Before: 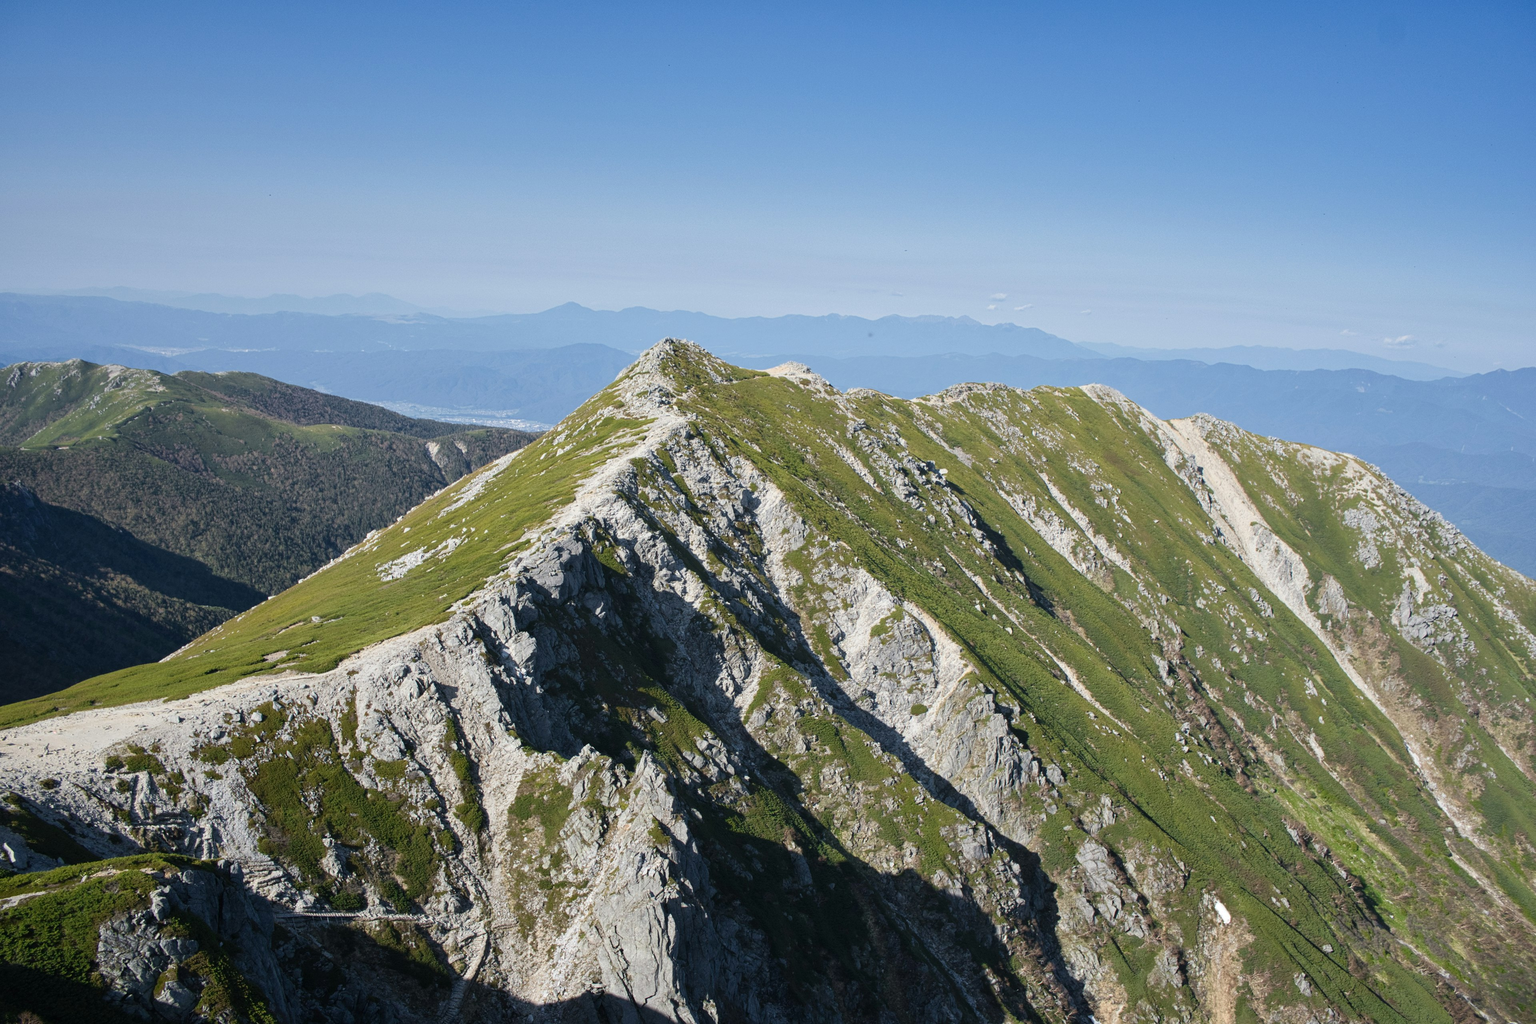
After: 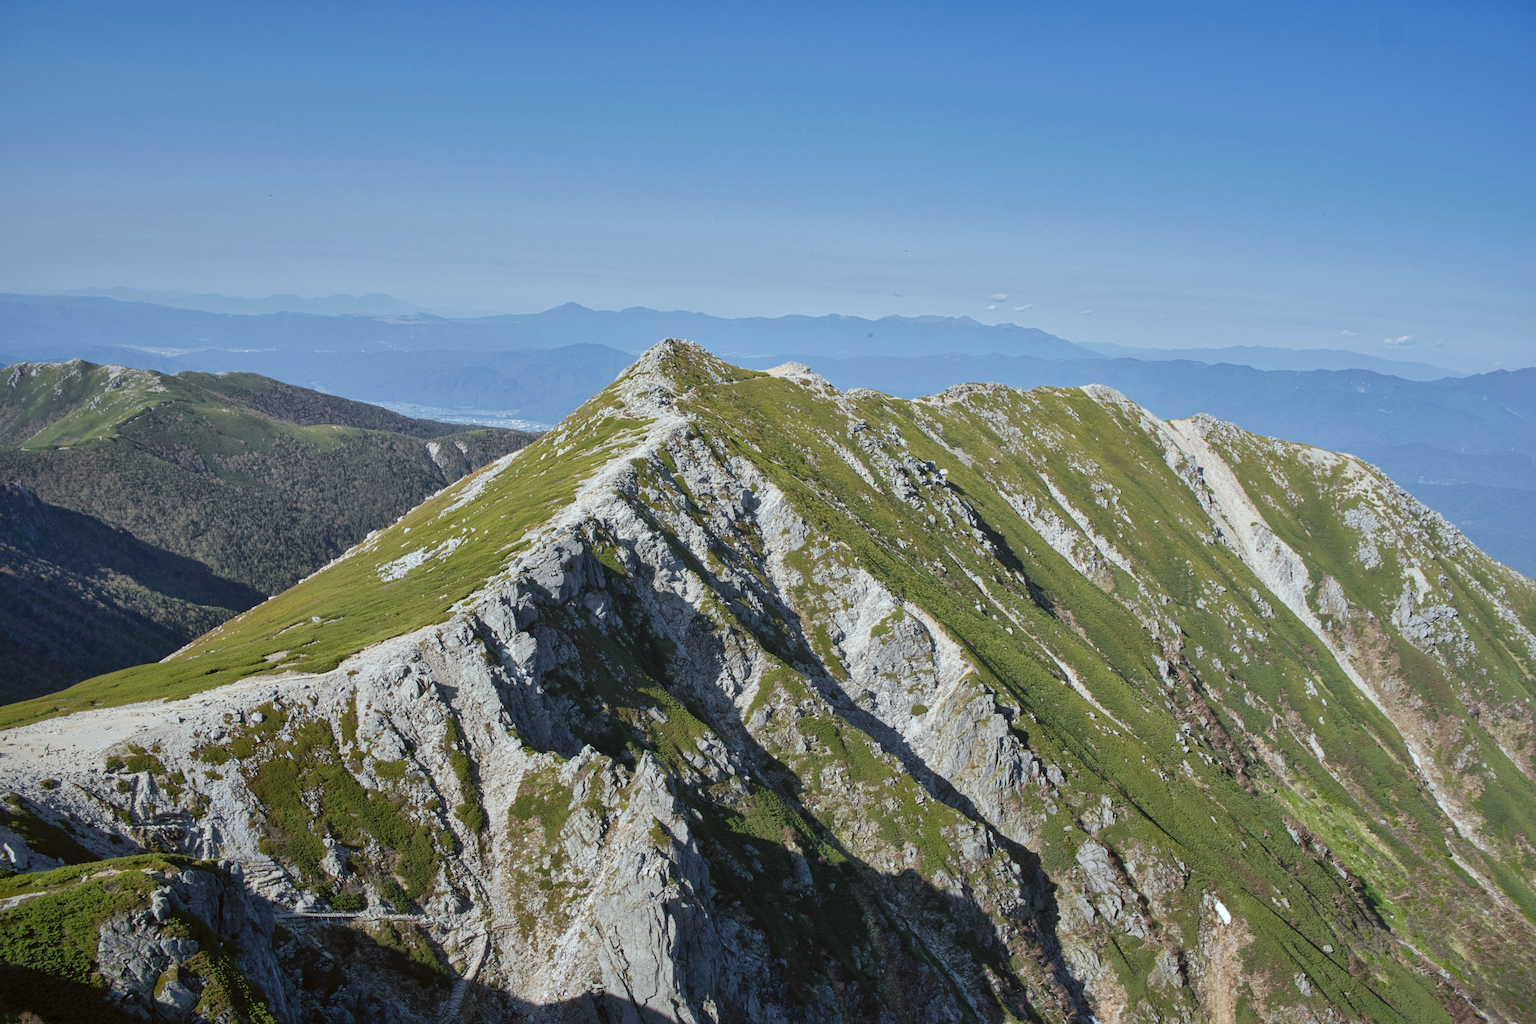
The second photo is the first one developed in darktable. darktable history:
color correction: highlights a* -3.28, highlights b* -6.24, shadows a* 3.1, shadows b* 5.19
shadows and highlights: on, module defaults
